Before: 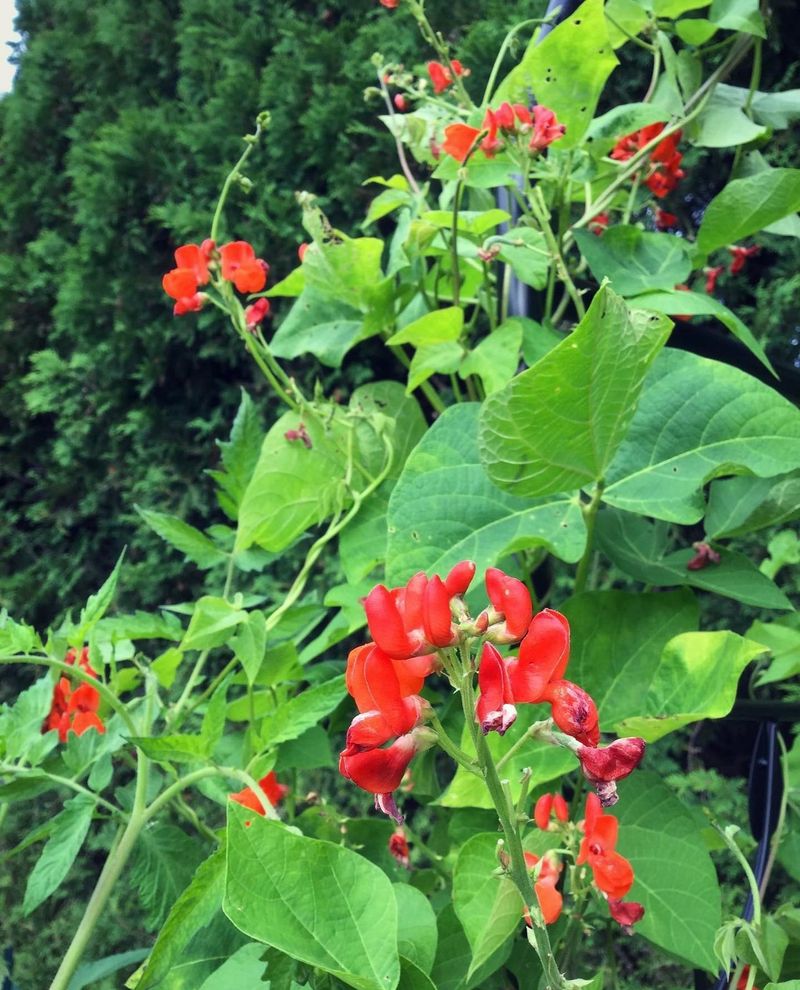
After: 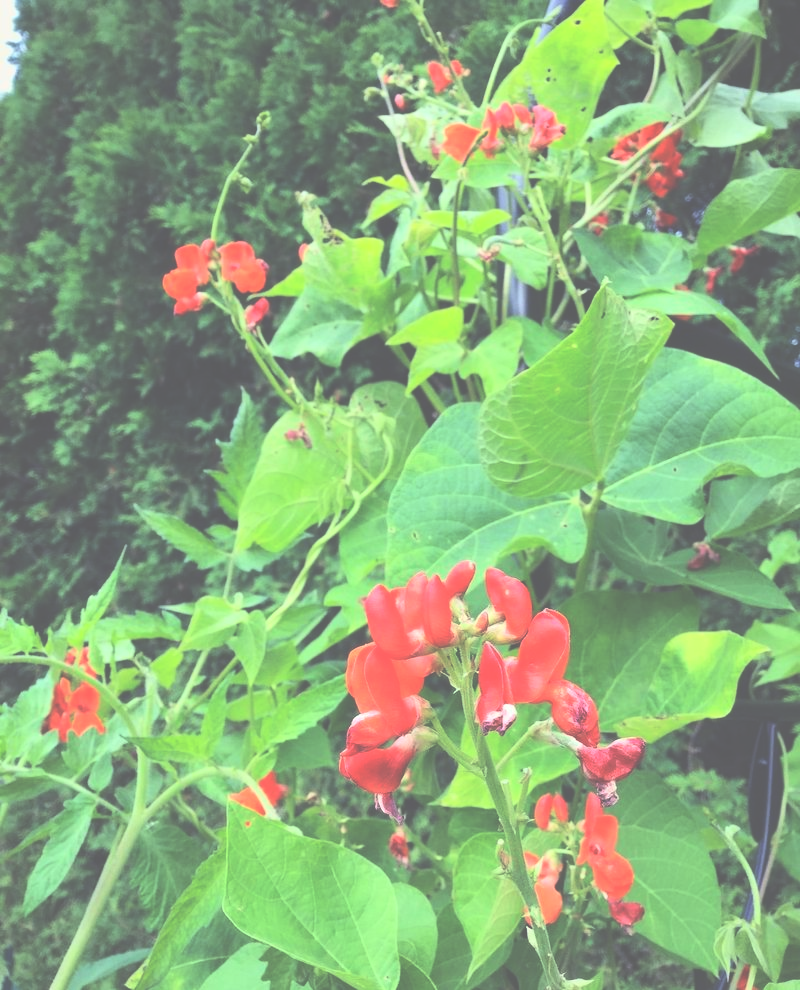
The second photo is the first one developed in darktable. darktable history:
contrast brightness saturation: contrast 0.2, brightness 0.15, saturation 0.14
exposure: black level correction -0.087, compensate highlight preservation false
tone equalizer: on, module defaults
